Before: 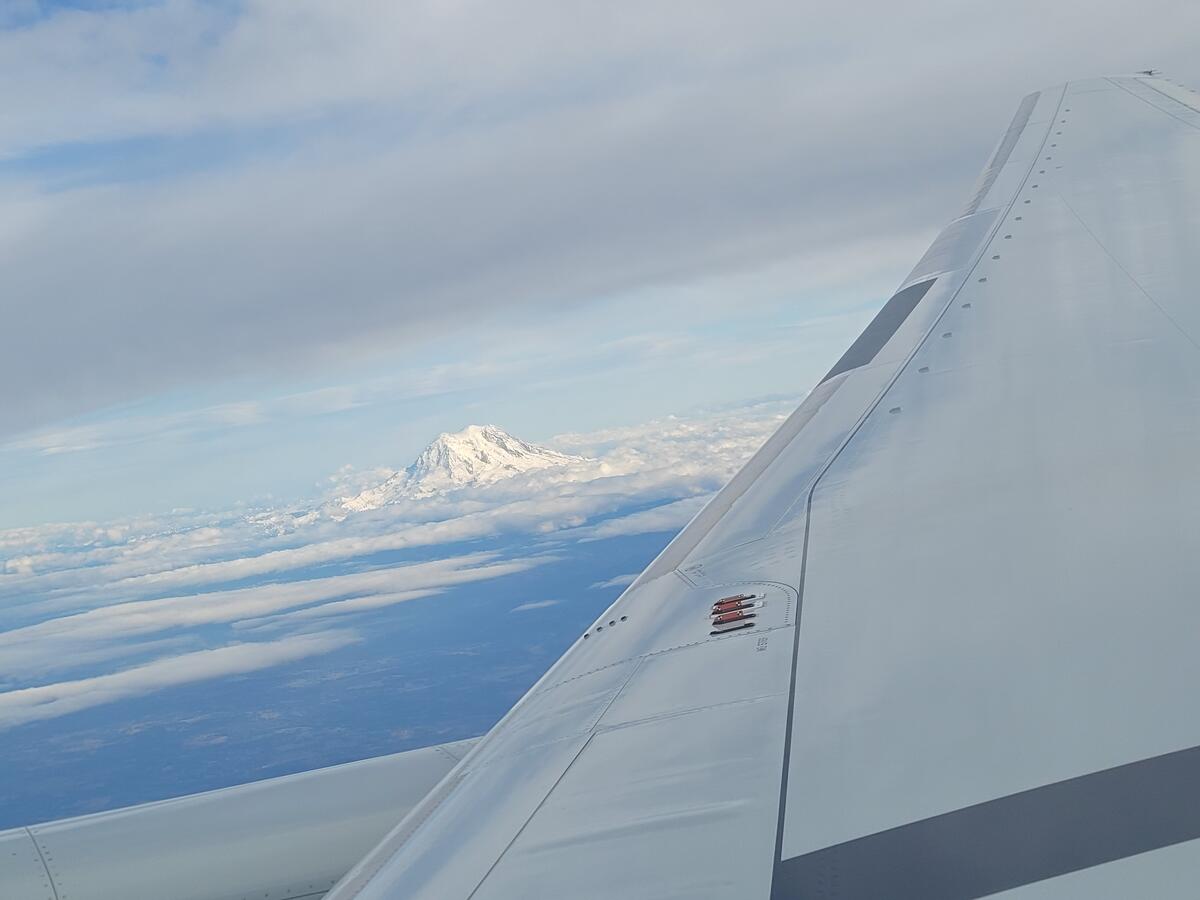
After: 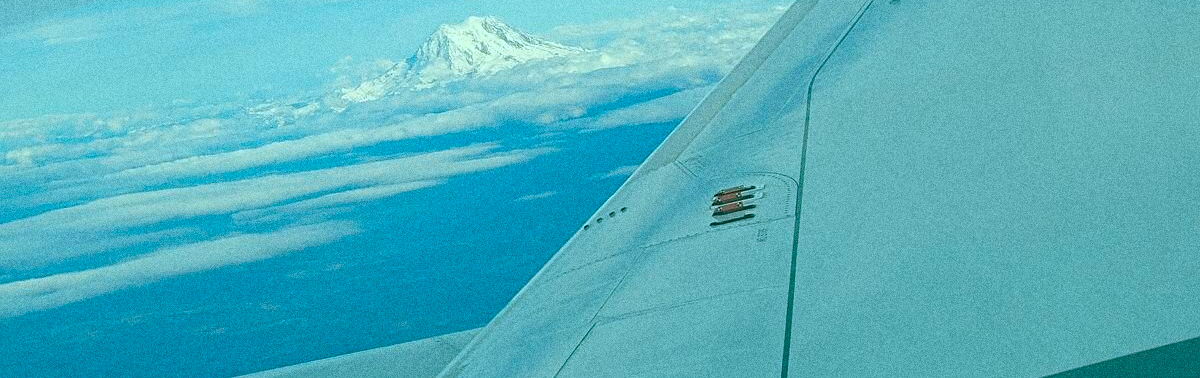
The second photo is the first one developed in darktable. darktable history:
color balance rgb: shadows lift › chroma 11.71%, shadows lift › hue 133.46°, power › chroma 2.15%, power › hue 166.83°, highlights gain › chroma 4%, highlights gain › hue 200.2°, perceptual saturation grading › global saturation 18.05%
crop: top 45.551%, bottom 12.262%
grain: coarseness 0.09 ISO, strength 40%
